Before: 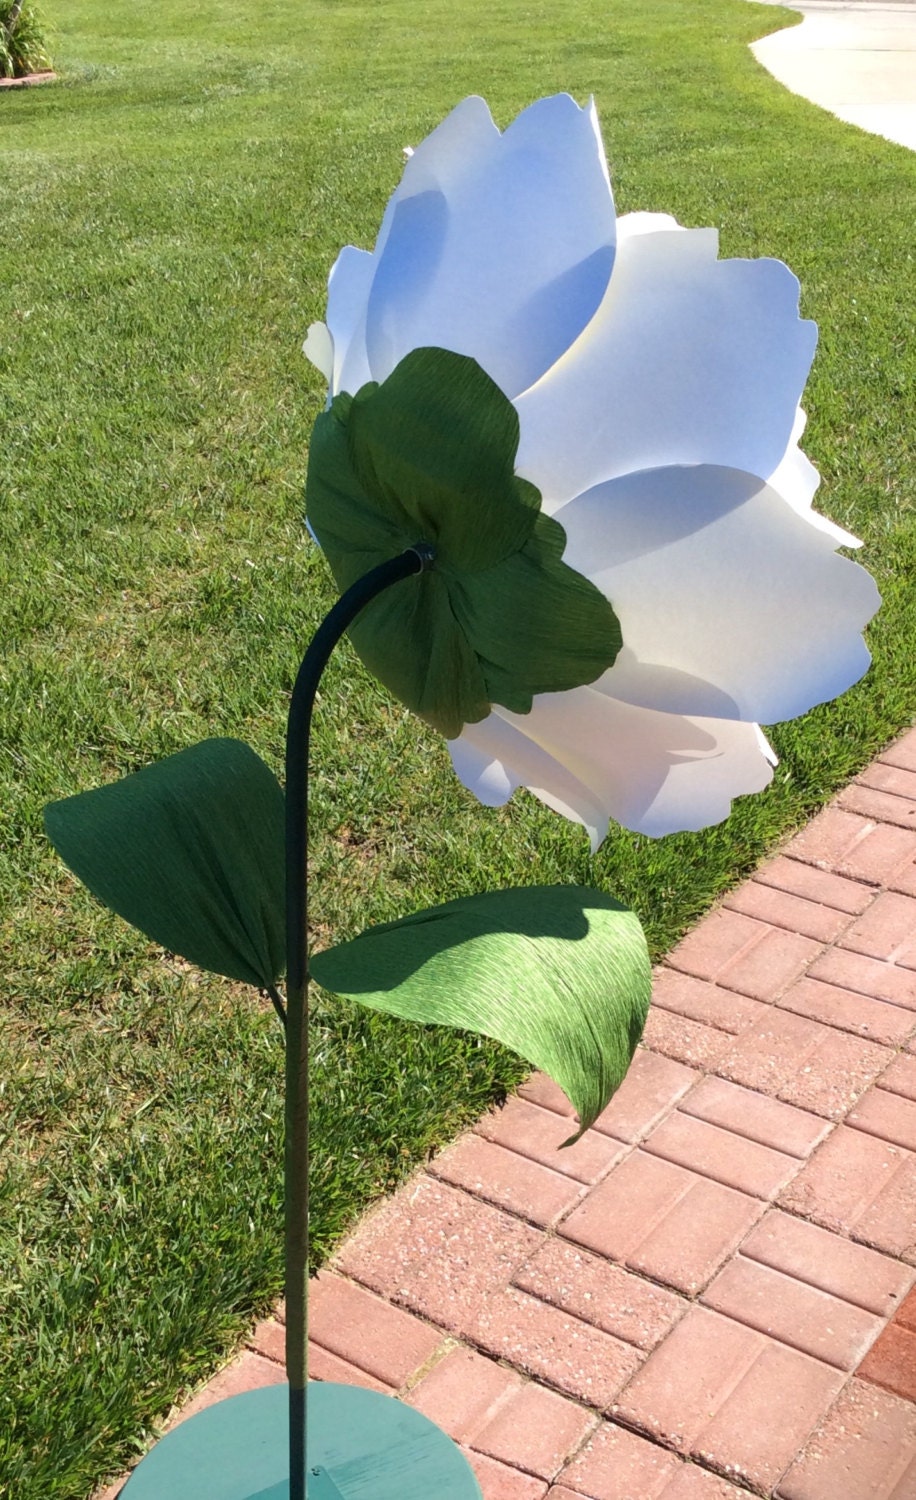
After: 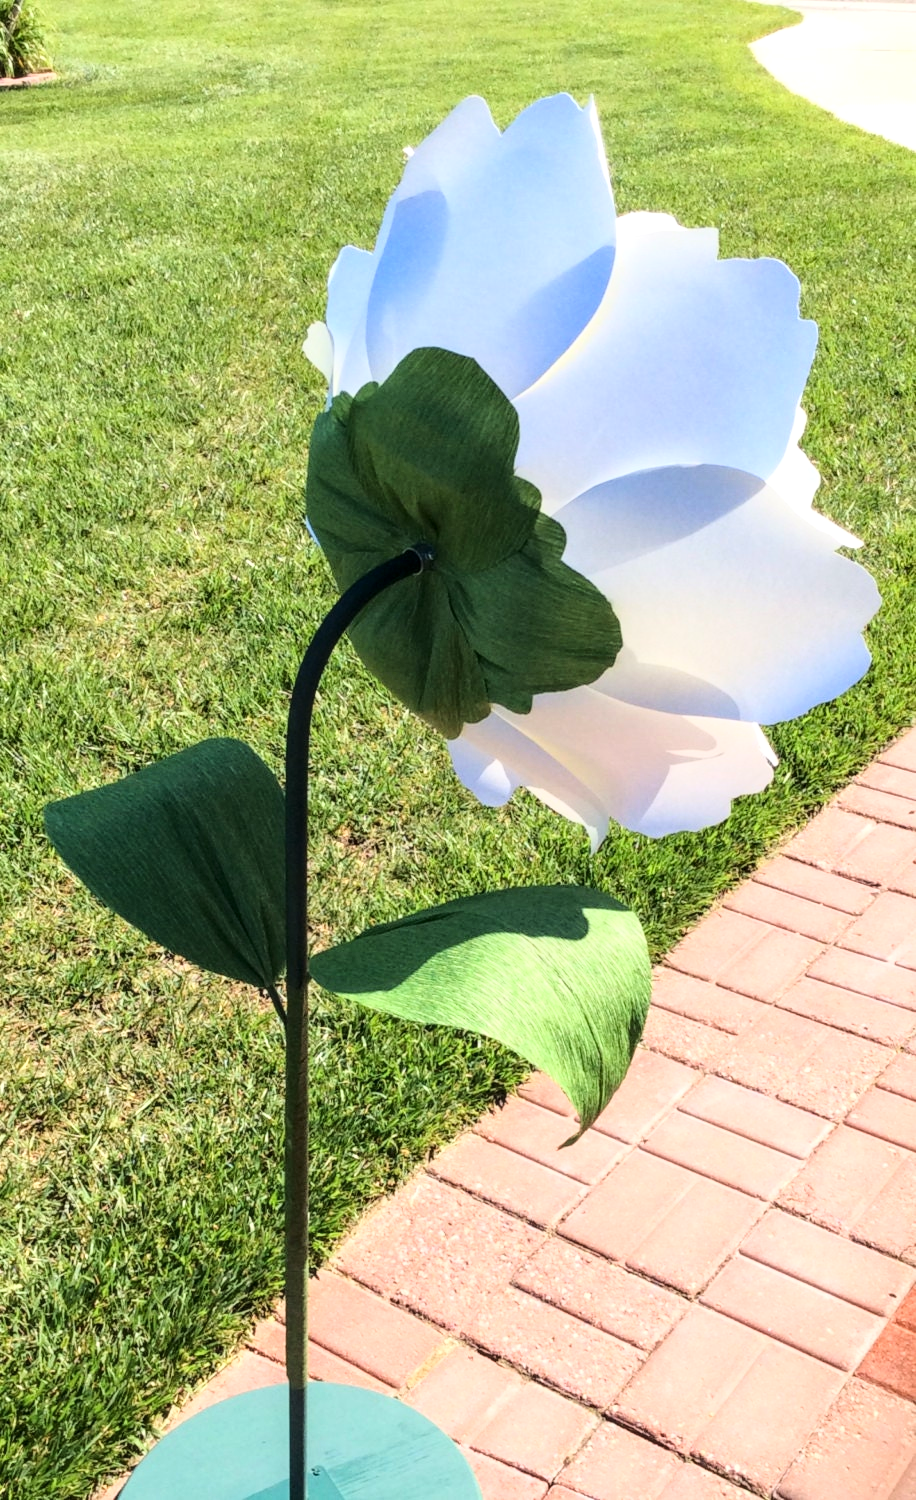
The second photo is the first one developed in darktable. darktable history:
base curve: curves: ch0 [(0, 0) (0.028, 0.03) (0.121, 0.232) (0.46, 0.748) (0.859, 0.968) (1, 1)]
local contrast: on, module defaults
